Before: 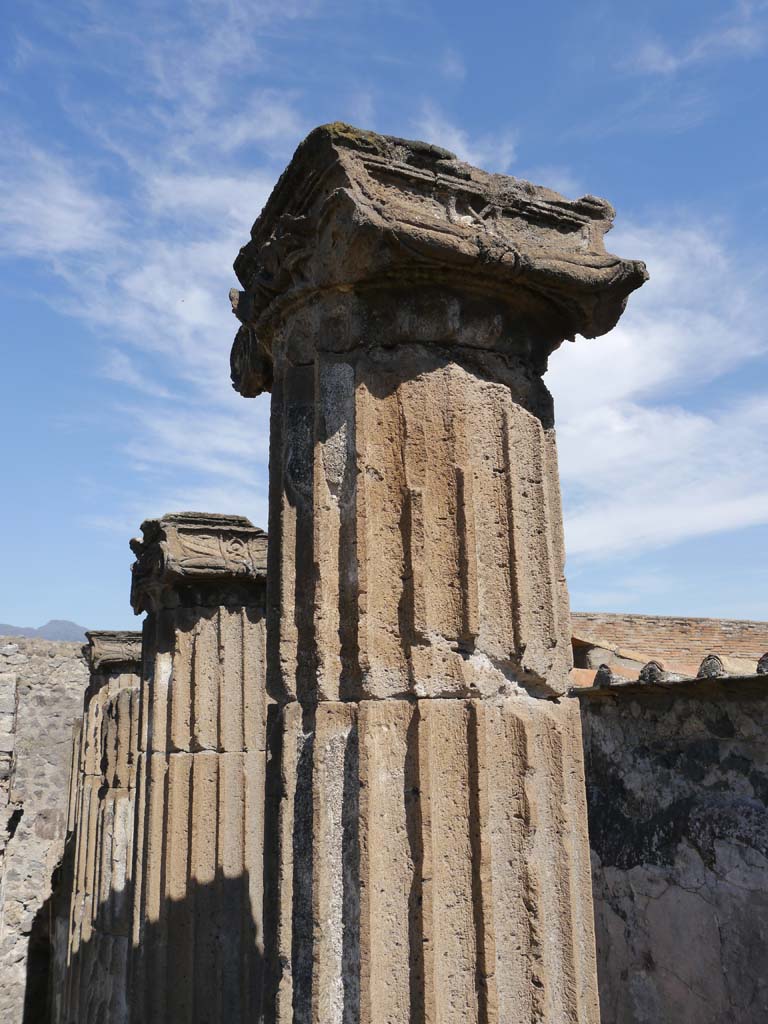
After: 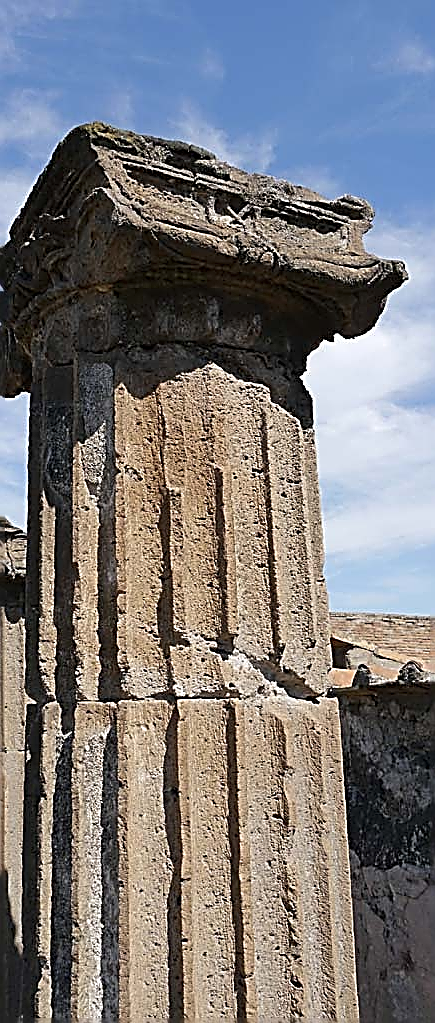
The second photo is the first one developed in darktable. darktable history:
sharpen: amount 2
crop: left 31.458%, top 0%, right 11.876%
white balance: emerald 1
